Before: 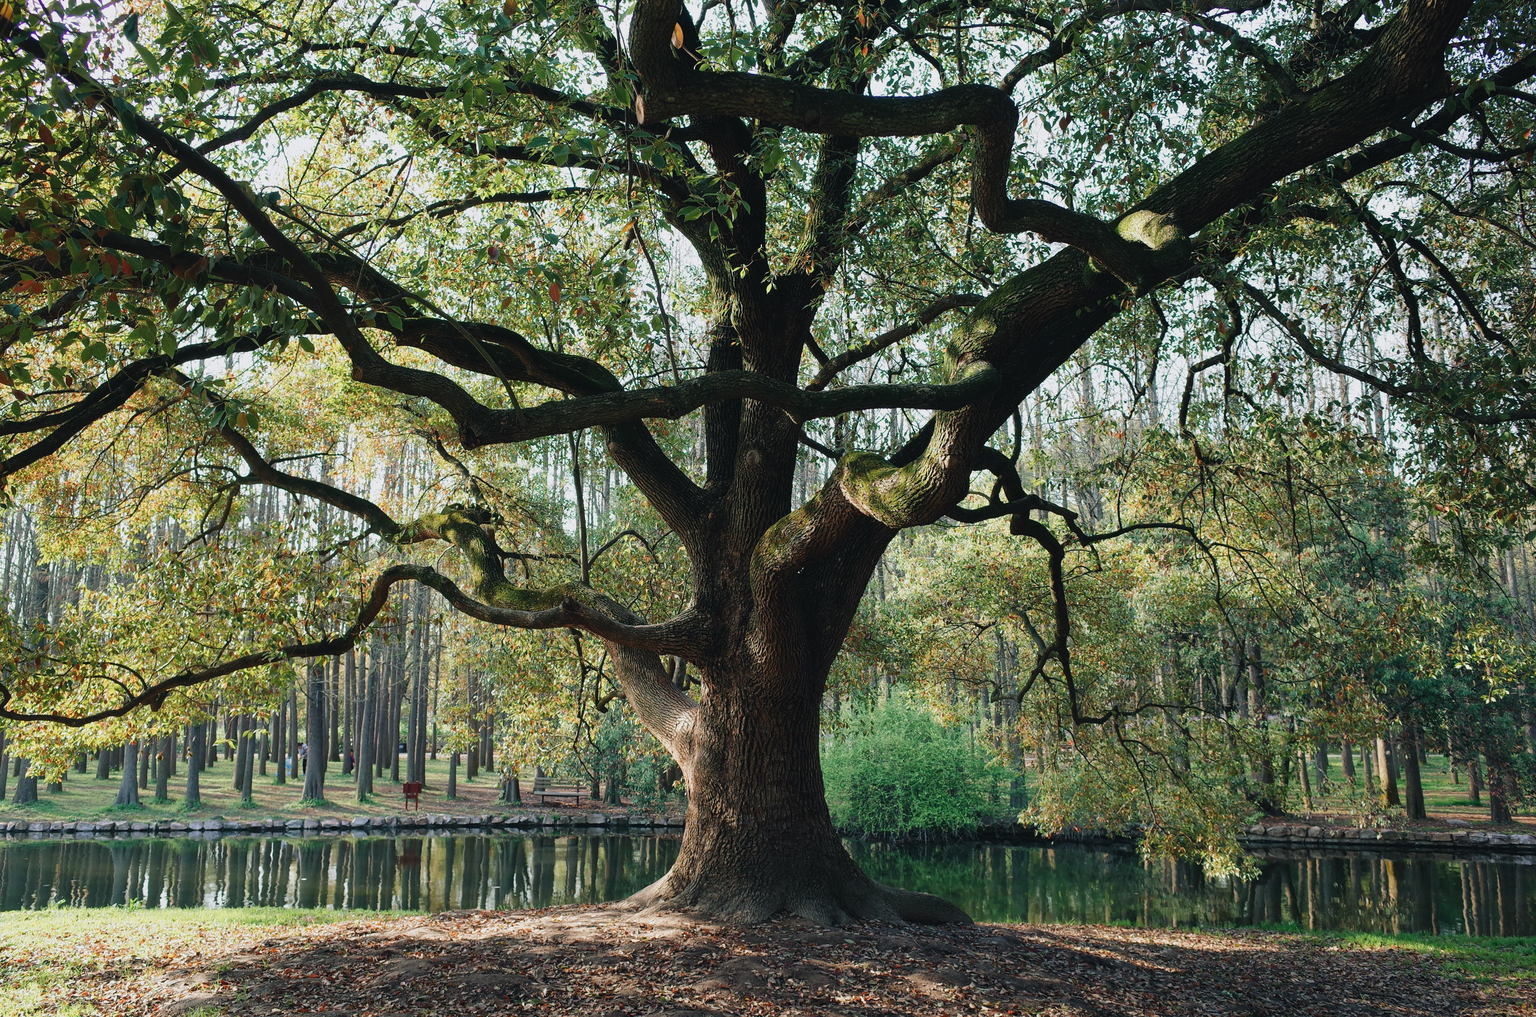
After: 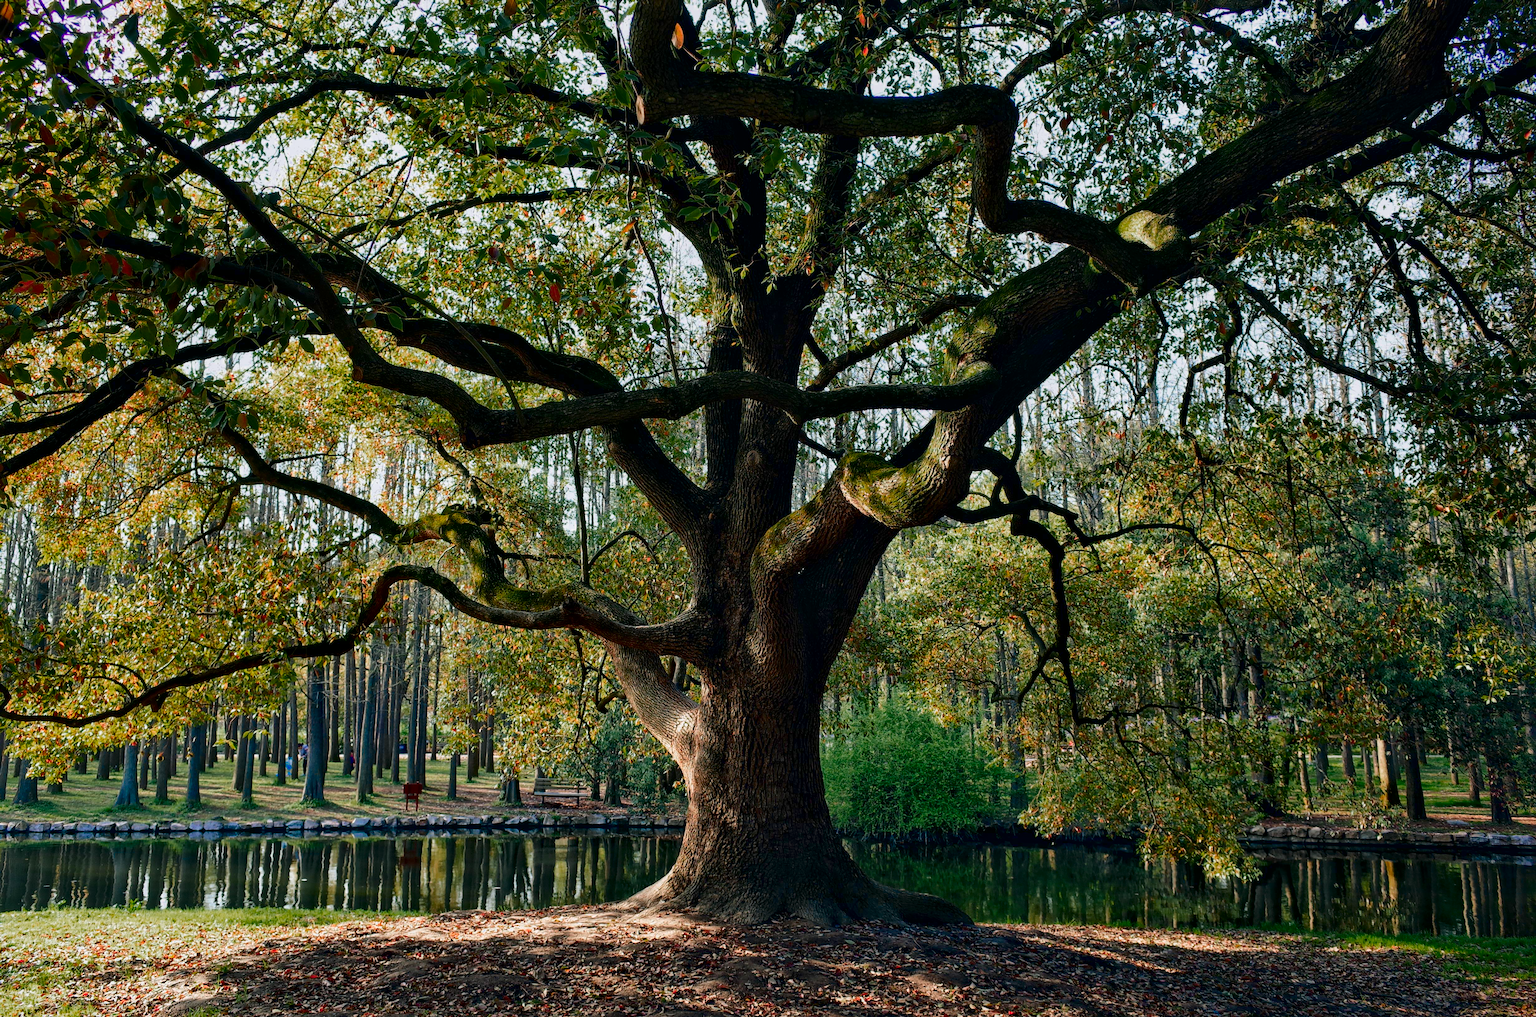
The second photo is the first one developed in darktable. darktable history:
local contrast: mode bilateral grid, contrast 25, coarseness 60, detail 151%, midtone range 0.2
contrast brightness saturation: contrast 0.12, brightness -0.12, saturation 0.2
color zones: curves: ch0 [(0, 0.553) (0.123, 0.58) (0.23, 0.419) (0.468, 0.155) (0.605, 0.132) (0.723, 0.063) (0.833, 0.172) (0.921, 0.468)]; ch1 [(0.025, 0.645) (0.229, 0.584) (0.326, 0.551) (0.537, 0.446) (0.599, 0.911) (0.708, 1) (0.805, 0.944)]; ch2 [(0.086, 0.468) (0.254, 0.464) (0.638, 0.564) (0.702, 0.592) (0.768, 0.564)]
